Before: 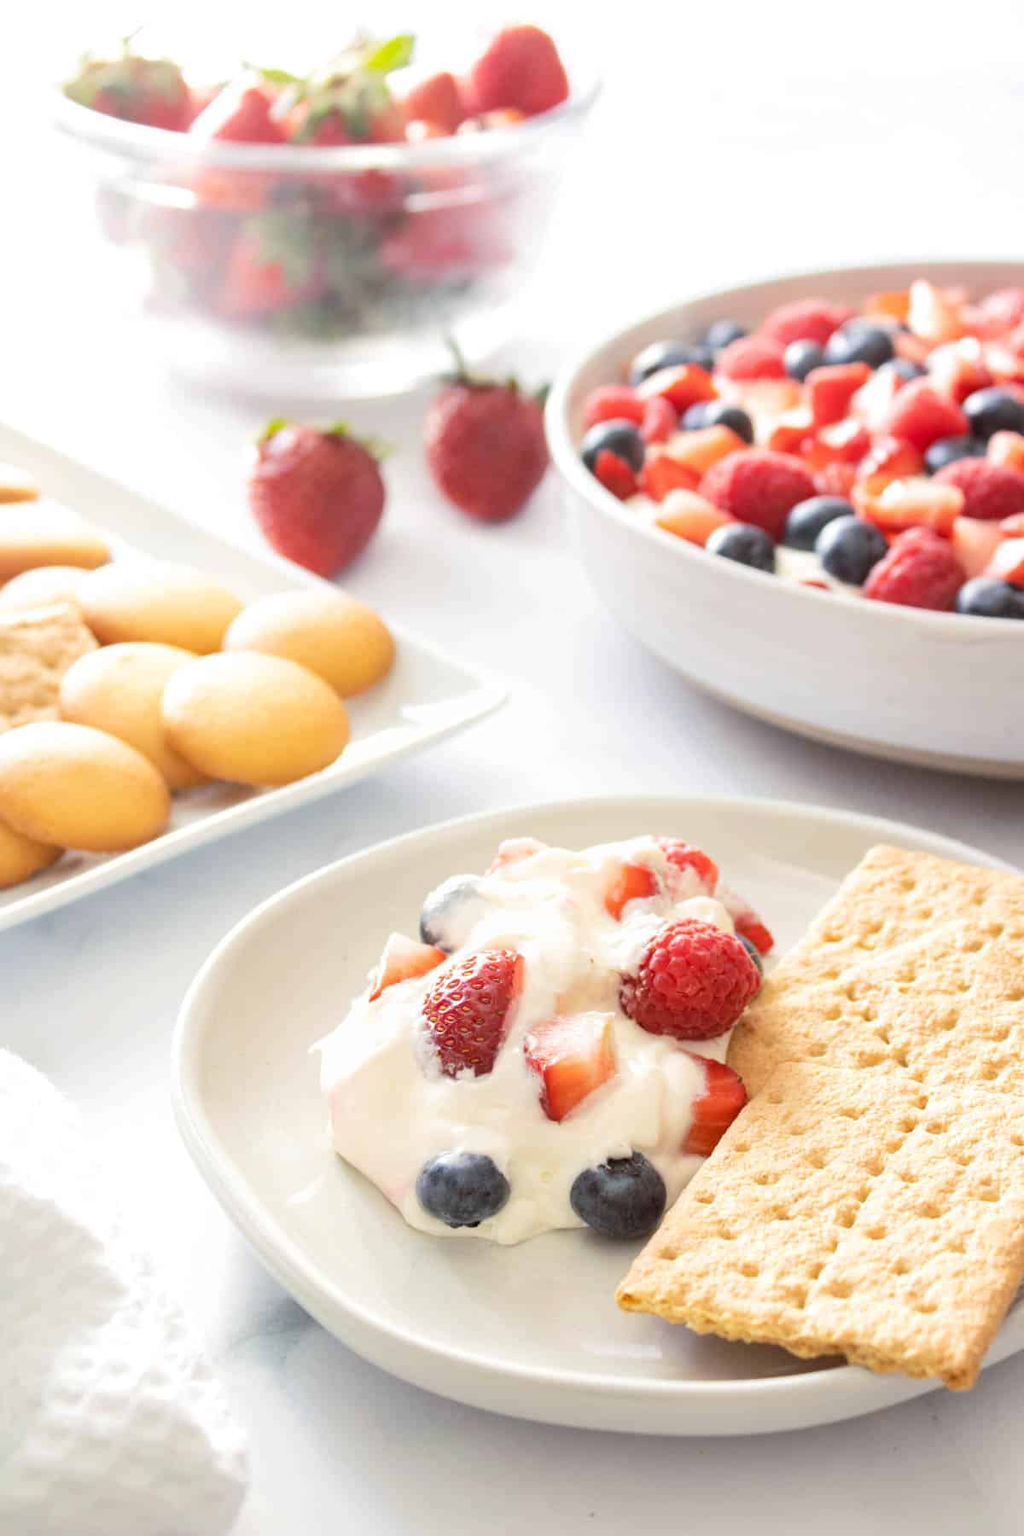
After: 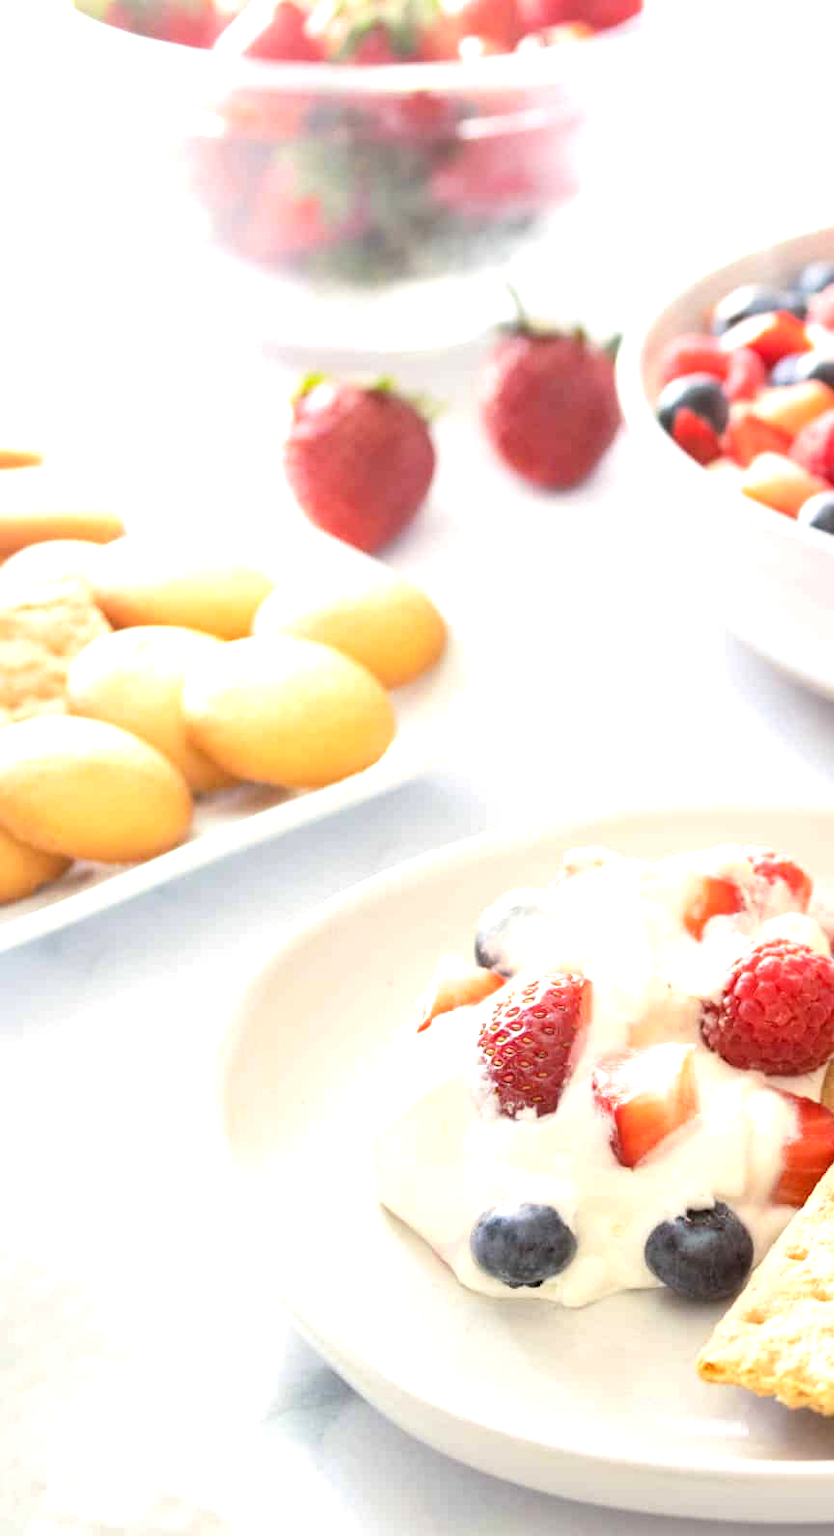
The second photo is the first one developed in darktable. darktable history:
exposure: black level correction 0.001, exposure 0.5 EV, compensate exposure bias true, compensate highlight preservation false
crop: top 5.784%, right 27.858%, bottom 5.734%
